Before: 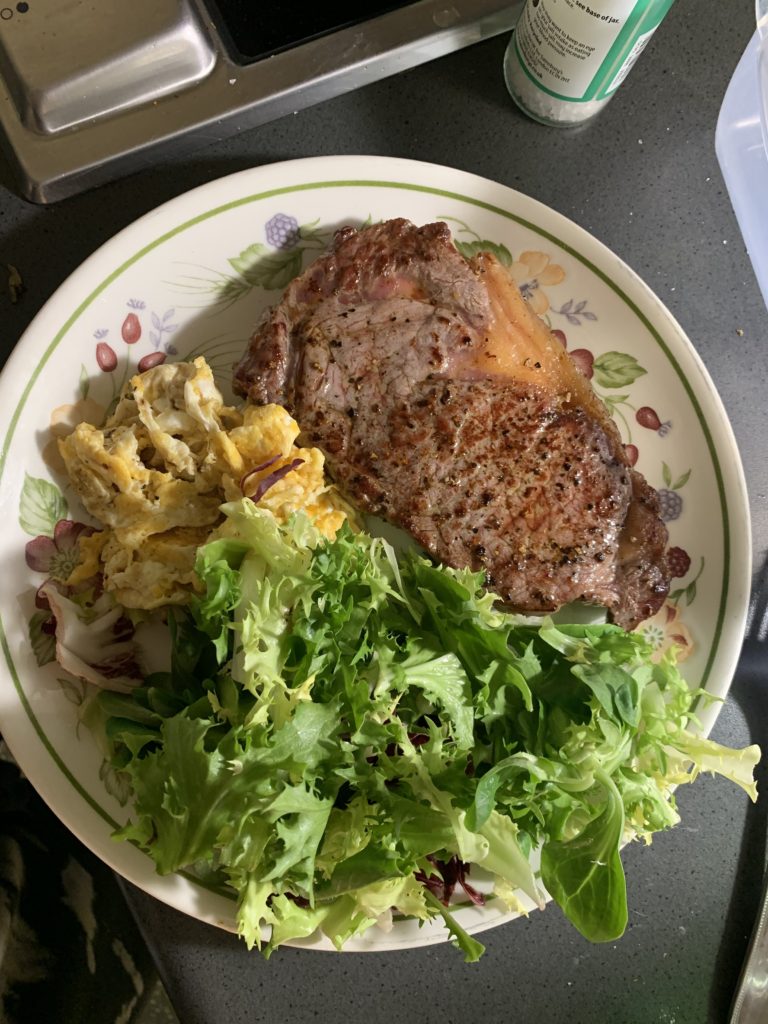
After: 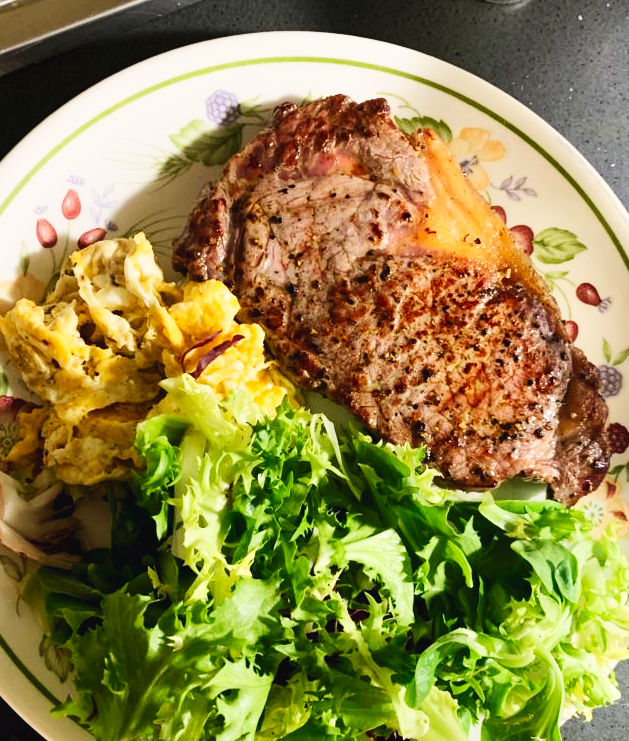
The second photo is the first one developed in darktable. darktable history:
contrast brightness saturation: contrast 0.195, brightness 0.162, saturation 0.216
base curve: curves: ch0 [(0, 0.003) (0.001, 0.002) (0.006, 0.004) (0.02, 0.022) (0.048, 0.086) (0.094, 0.234) (0.162, 0.431) (0.258, 0.629) (0.385, 0.8) (0.548, 0.918) (0.751, 0.988) (1, 1)], preserve colors none
shadows and highlights: shadows 12.47, white point adjustment 1.12, highlights -1.76, soften with gaussian
crop: left 7.86%, top 12.131%, right 10.157%, bottom 15.441%
exposure: exposure -0.909 EV, compensate exposure bias true, compensate highlight preservation false
